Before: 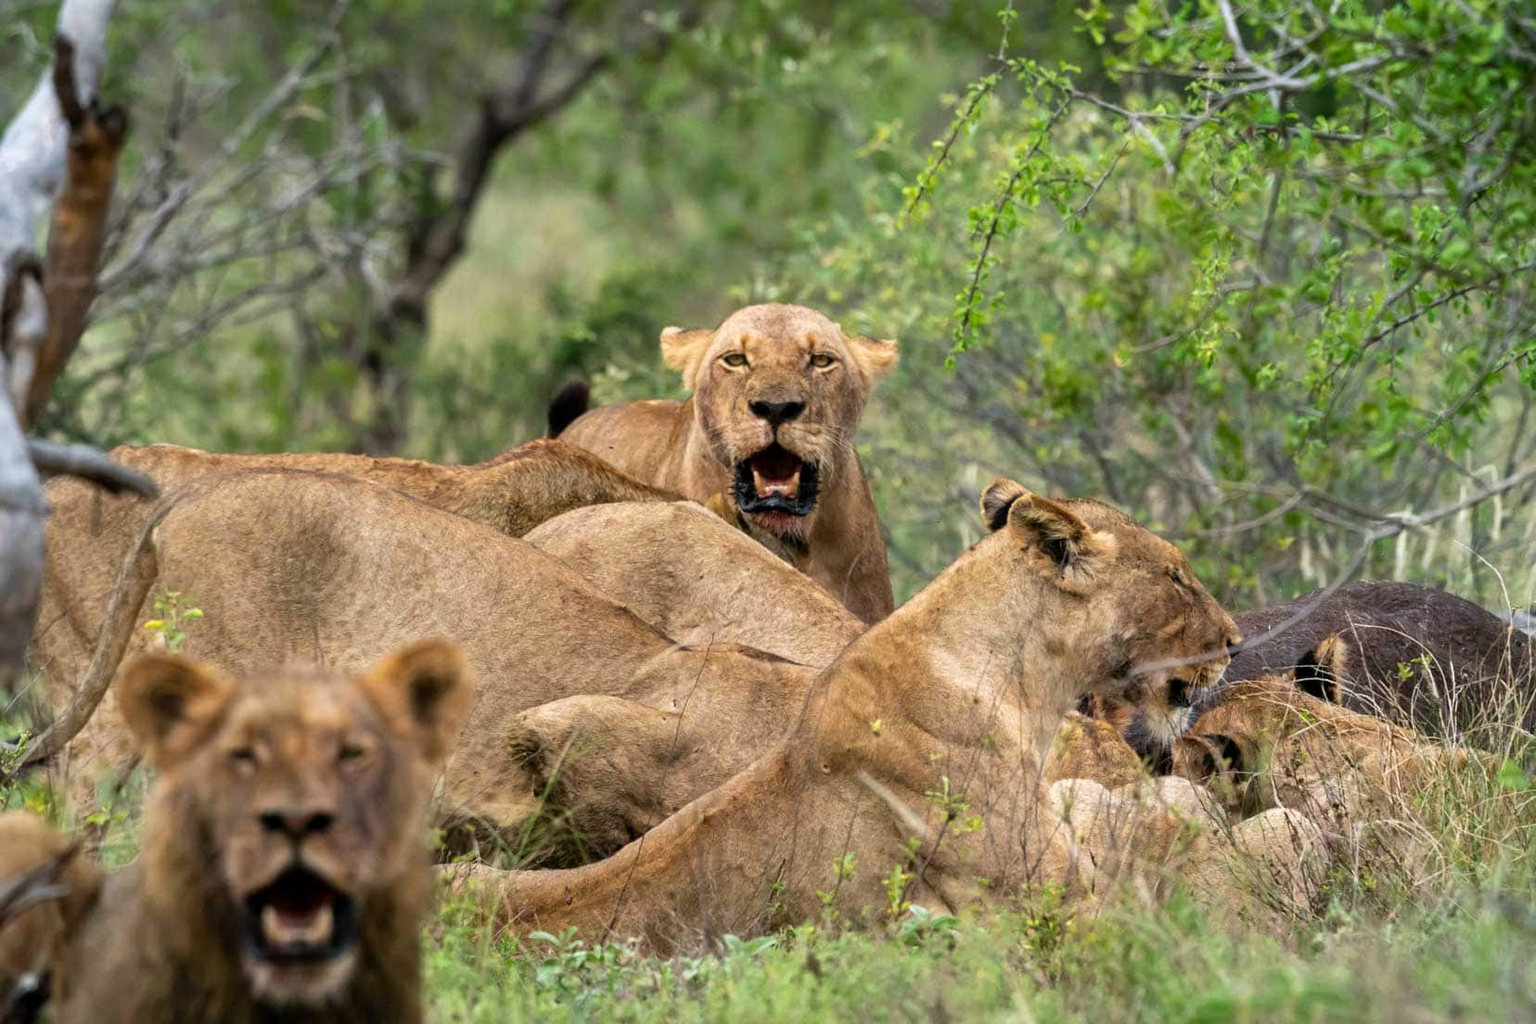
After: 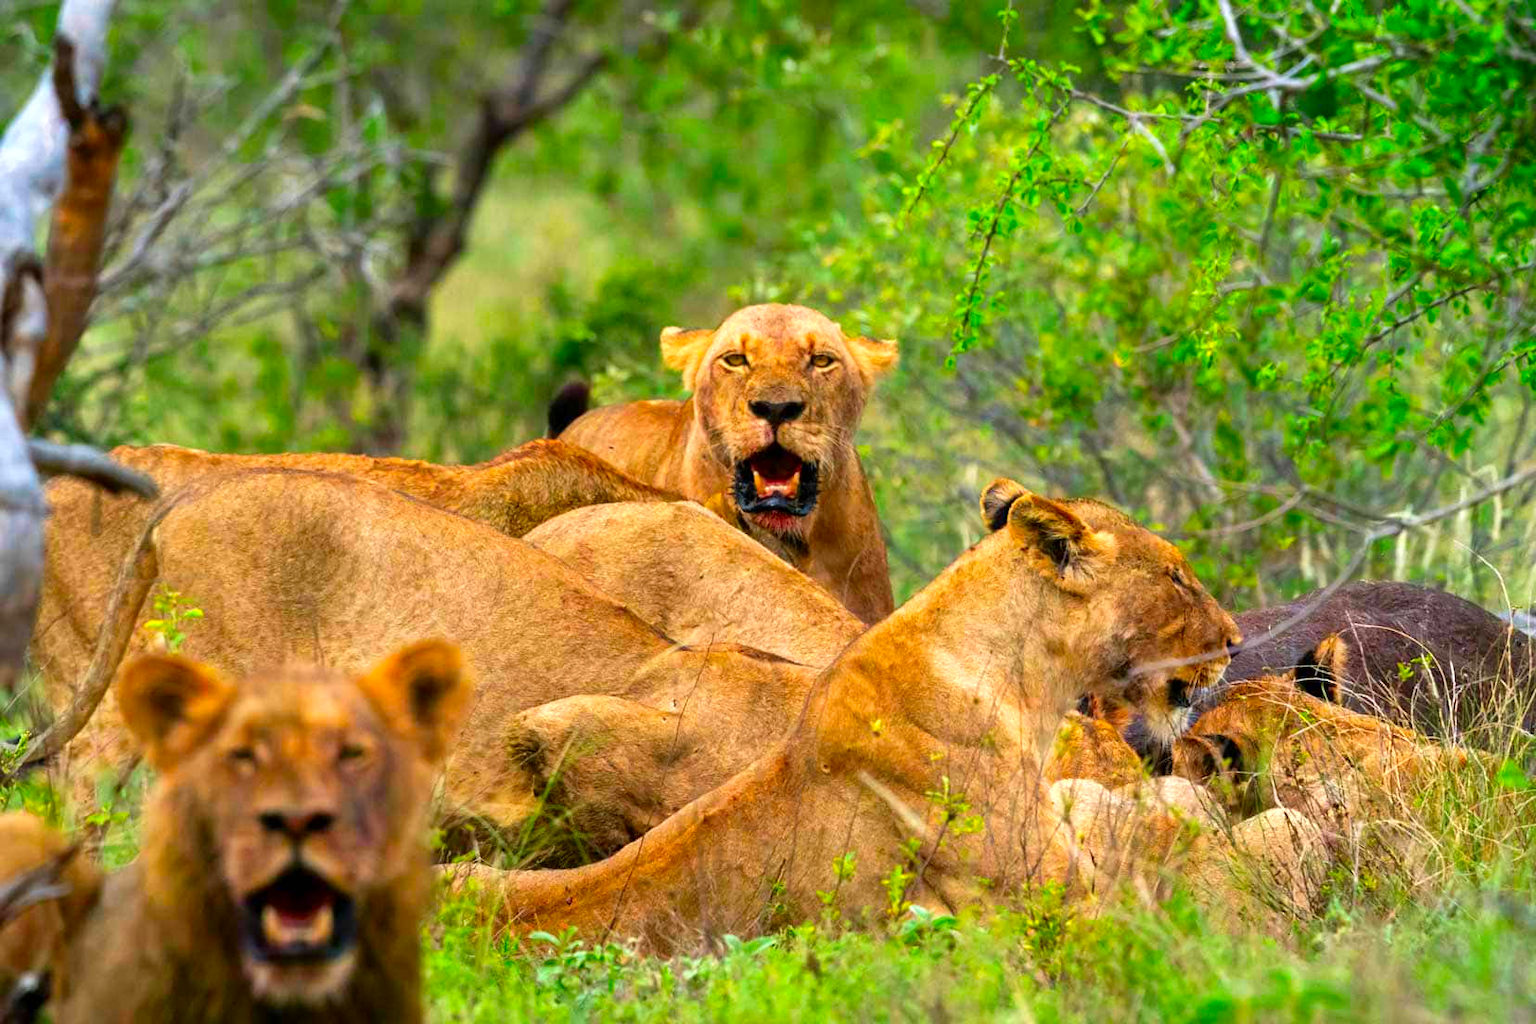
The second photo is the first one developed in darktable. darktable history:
exposure: exposure 0.296 EV, compensate highlight preservation false
contrast brightness saturation: saturation 0.1
color correction: highlights b* 0.061, saturation 1.8
